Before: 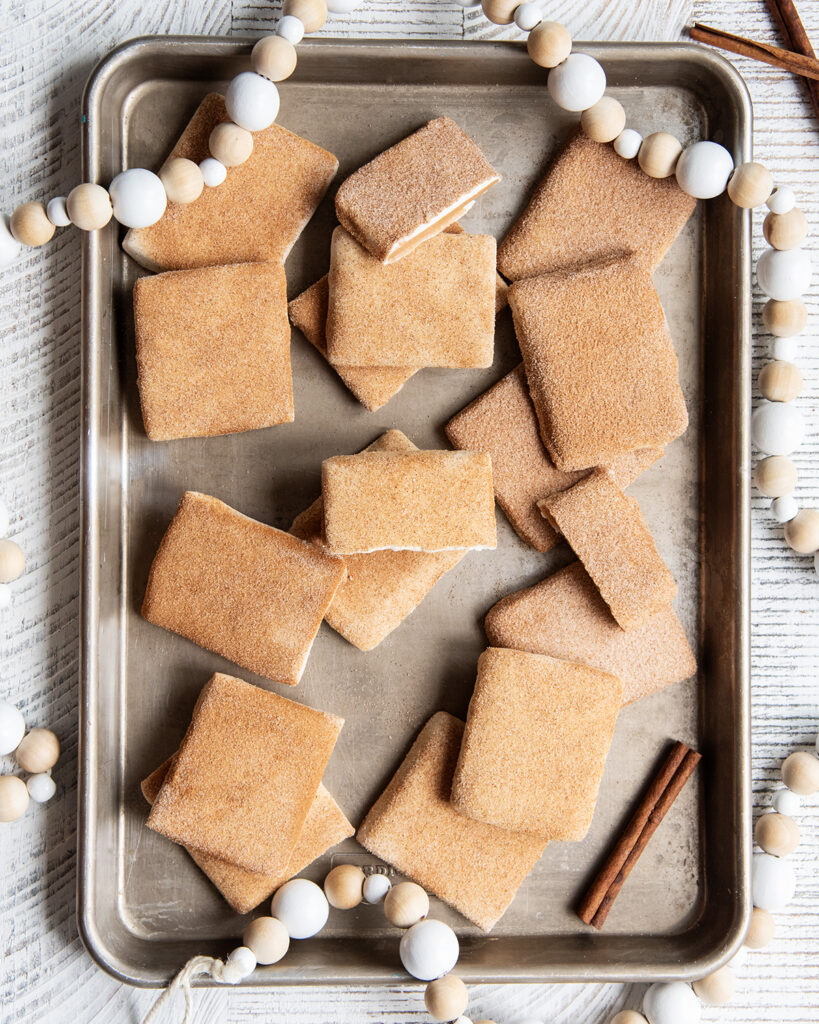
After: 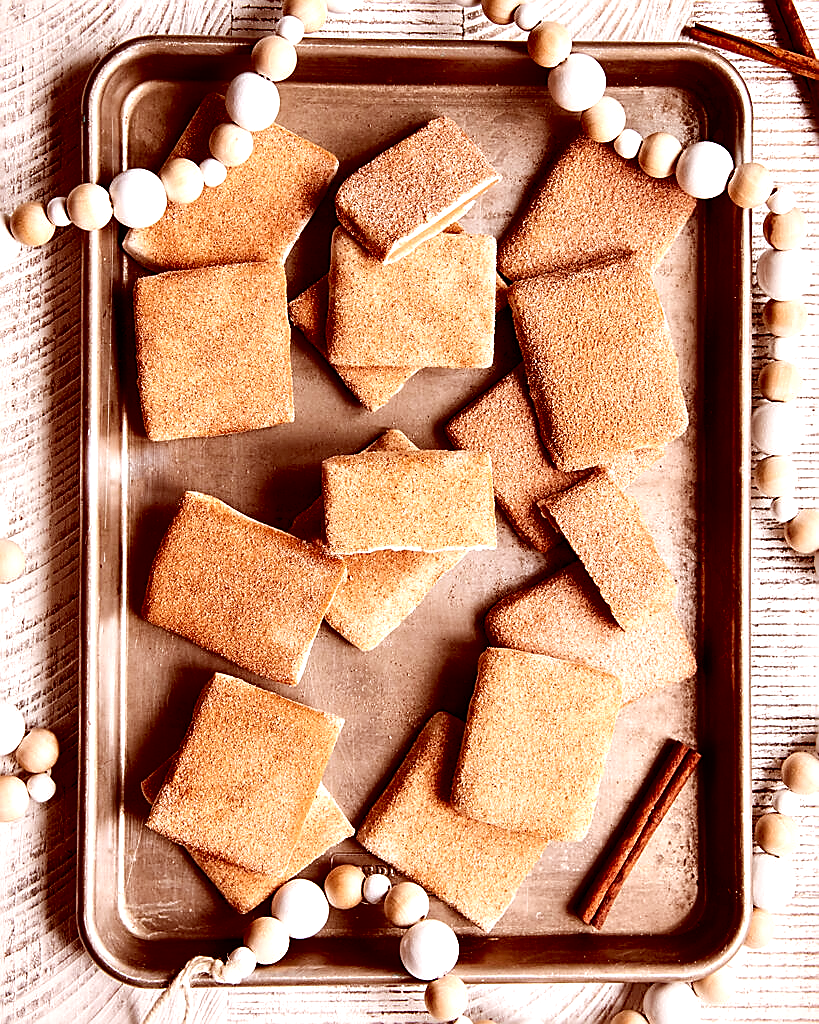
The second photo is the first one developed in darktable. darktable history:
contrast equalizer: y [[0.627 ×6], [0.563 ×6], [0 ×6], [0 ×6], [0 ×6]]
color correction: highlights a* 9.12, highlights b* 8.81, shadows a* 39.27, shadows b* 39.6, saturation 0.782
sharpen: radius 1.347, amount 1.262, threshold 0.836
